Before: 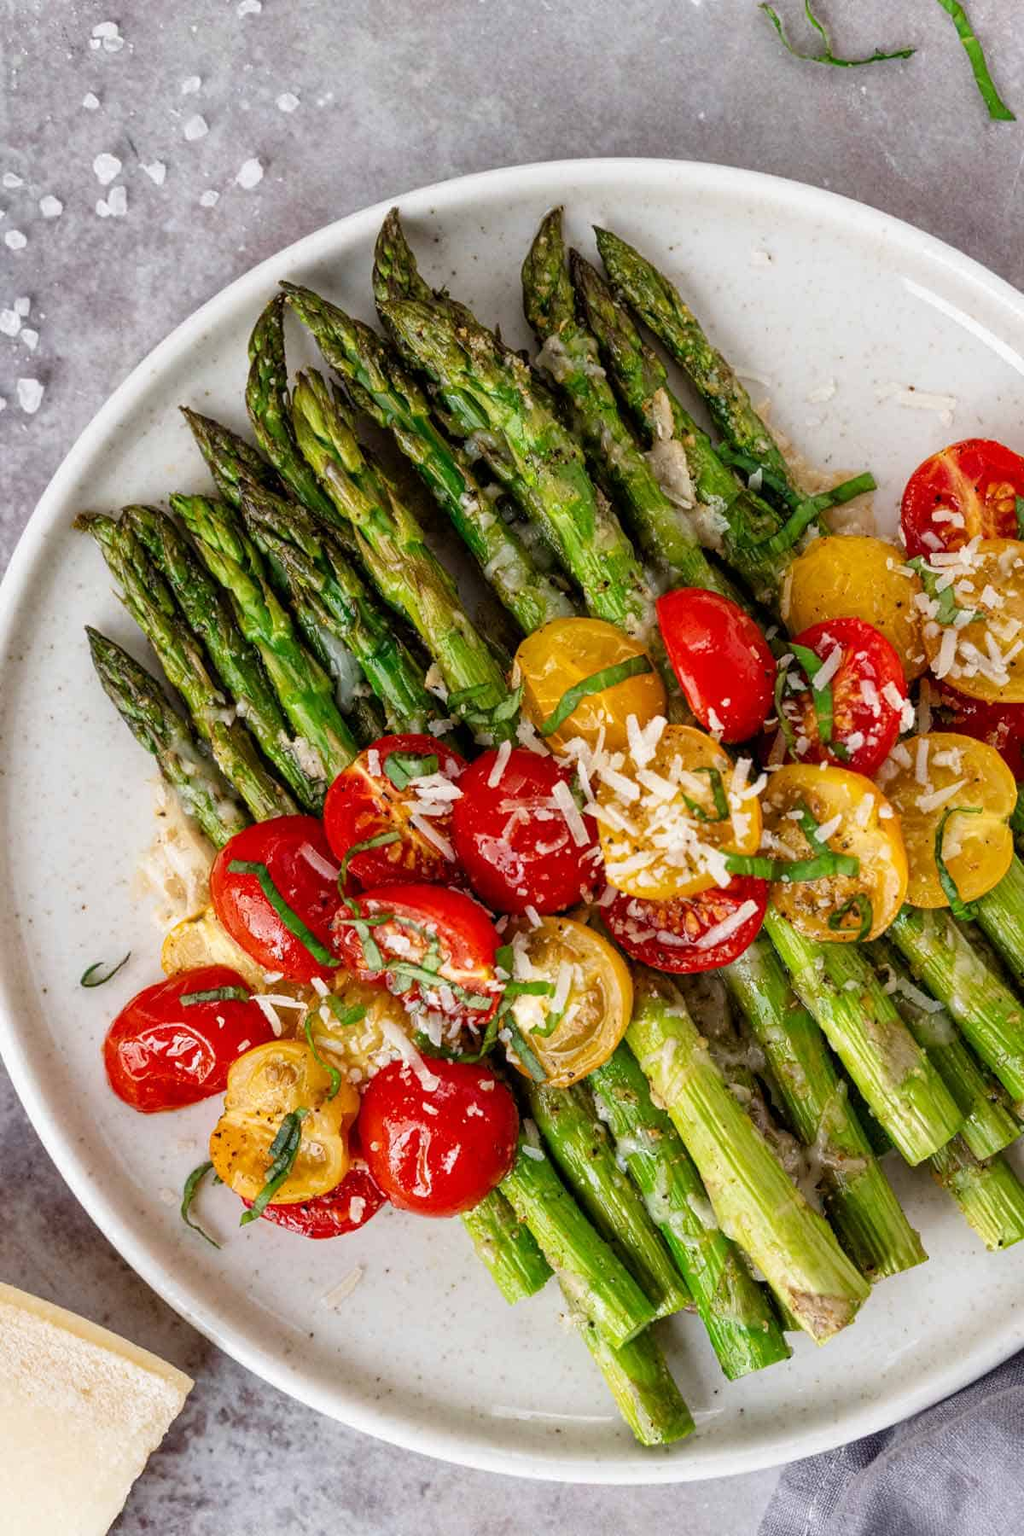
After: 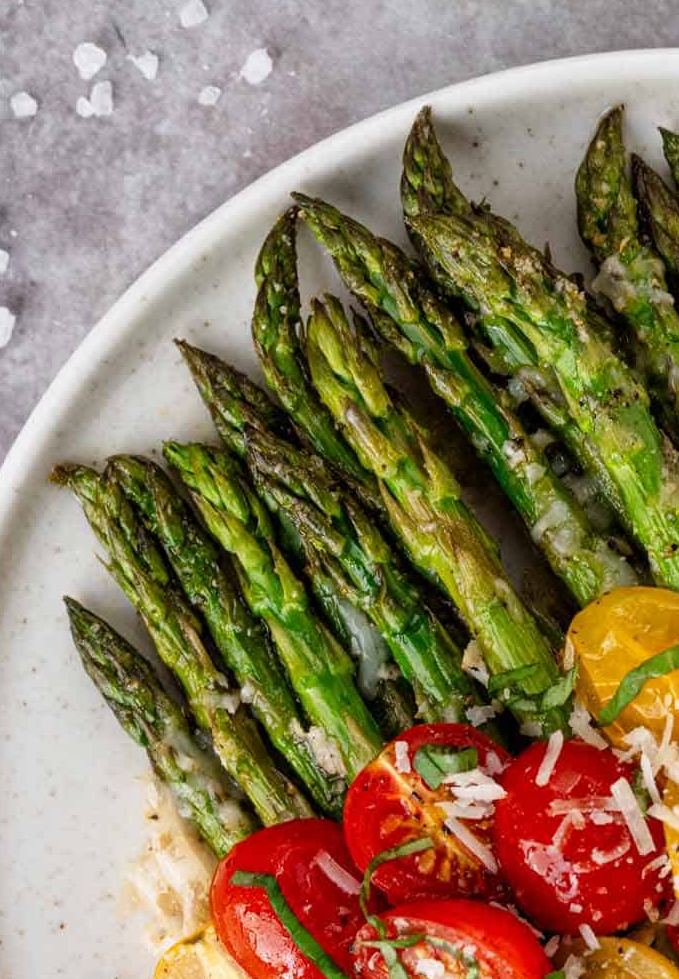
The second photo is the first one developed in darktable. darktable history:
crop and rotate: left 3.027%, top 7.617%, right 40.356%, bottom 37.956%
